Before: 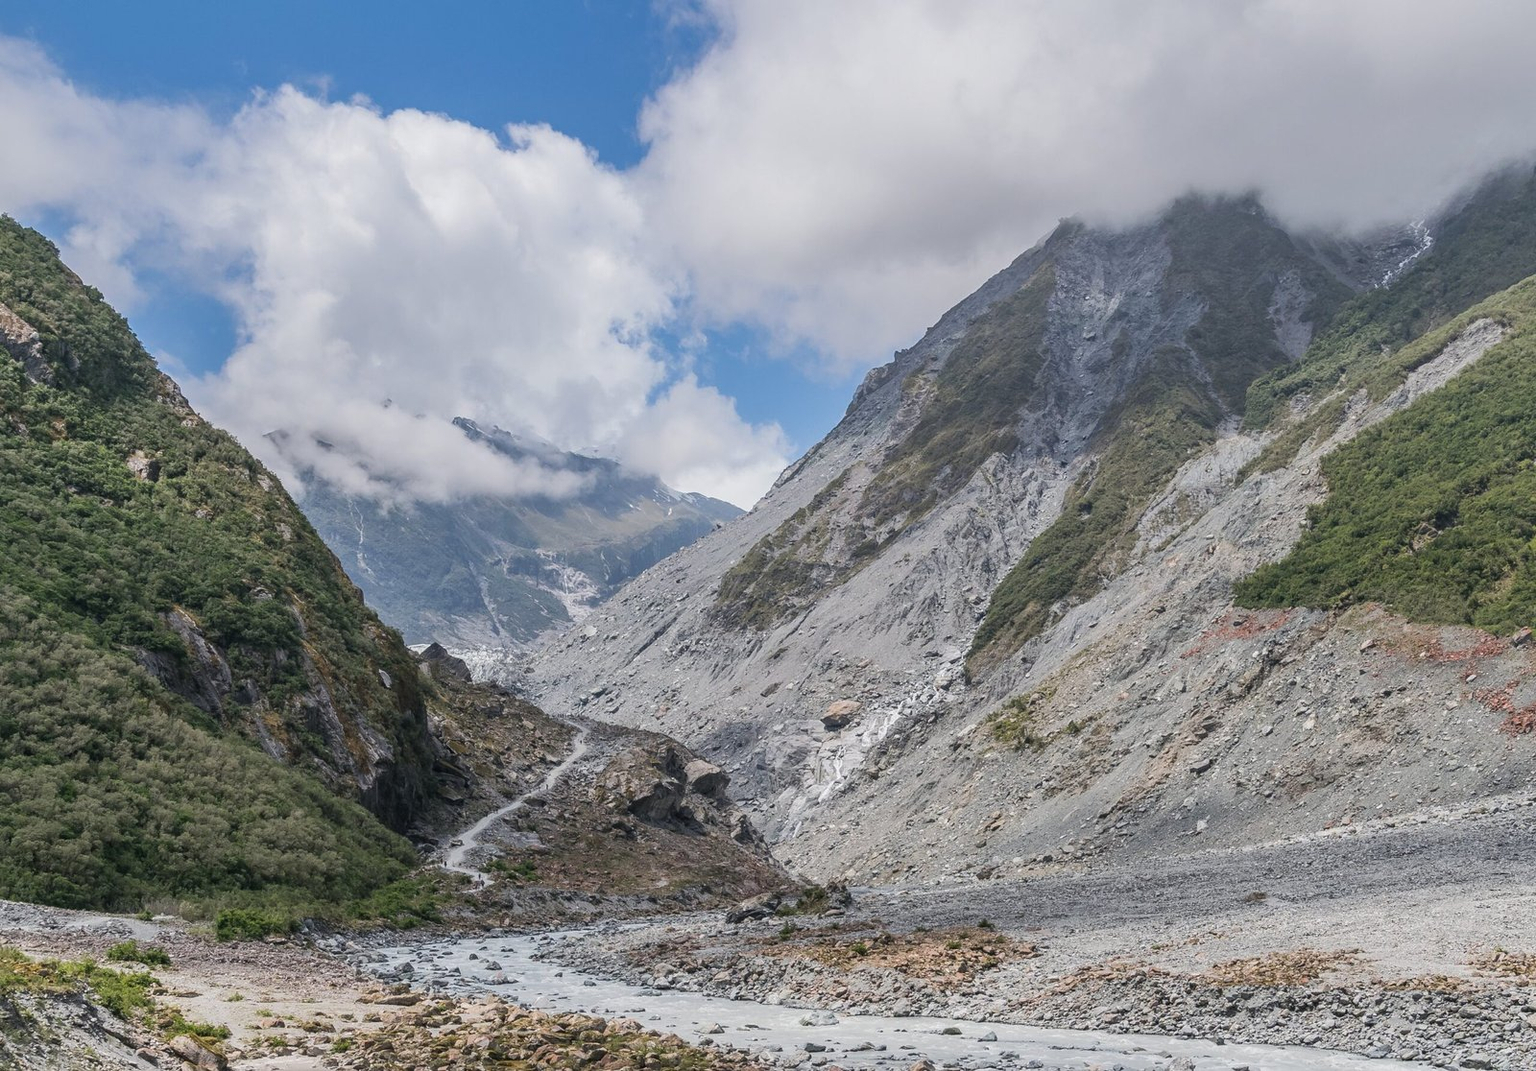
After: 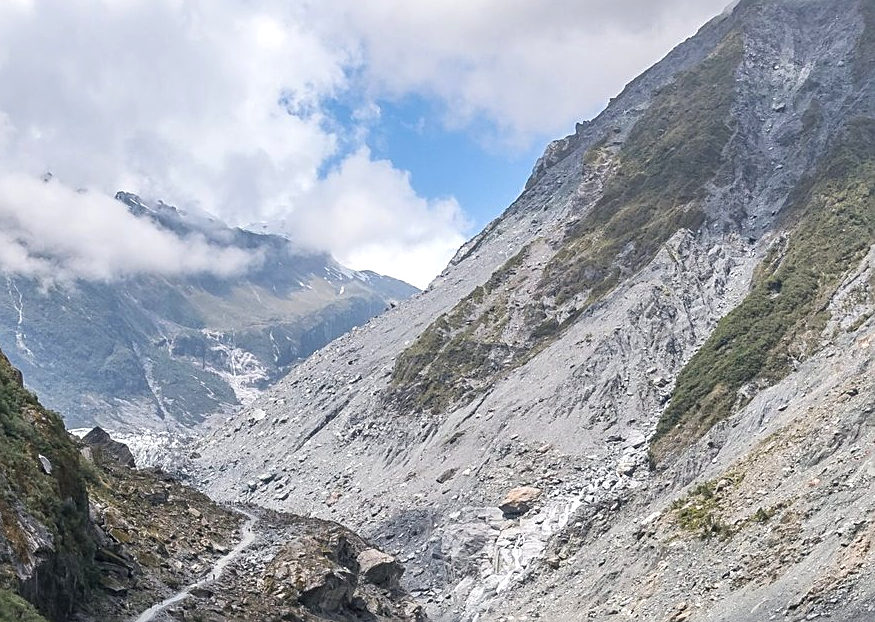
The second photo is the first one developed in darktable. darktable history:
crop and rotate: left 22.299%, top 21.848%, right 23.005%, bottom 22.378%
sharpen: on, module defaults
exposure: black level correction 0, exposure 0.498 EV, compensate highlight preservation false
